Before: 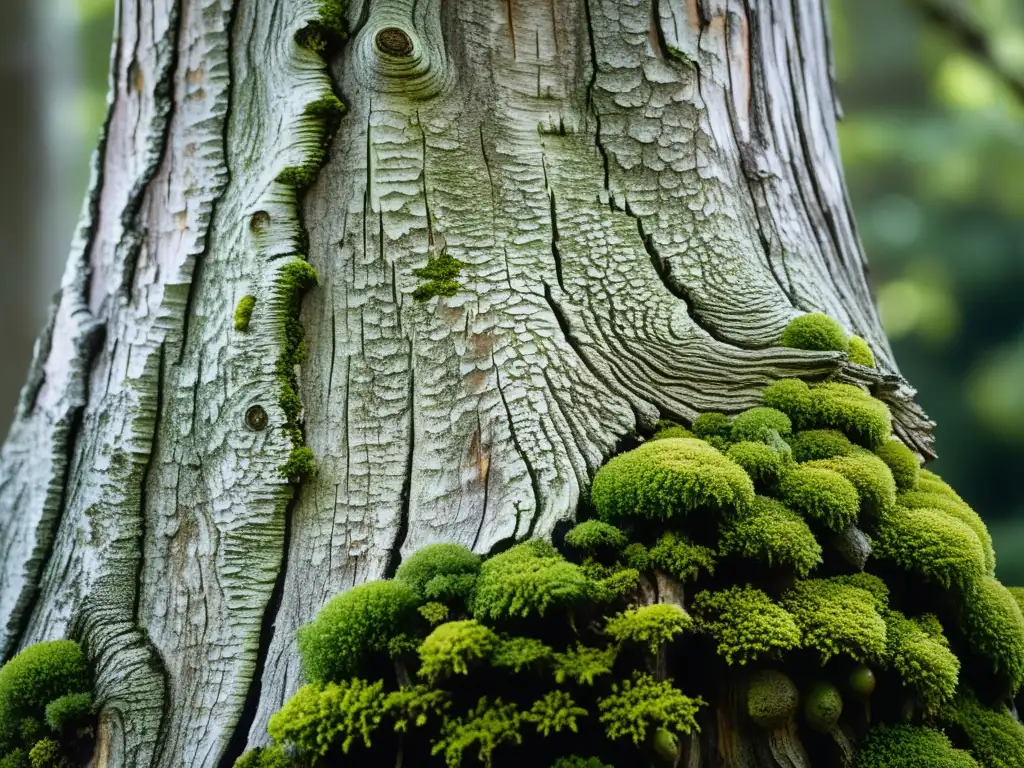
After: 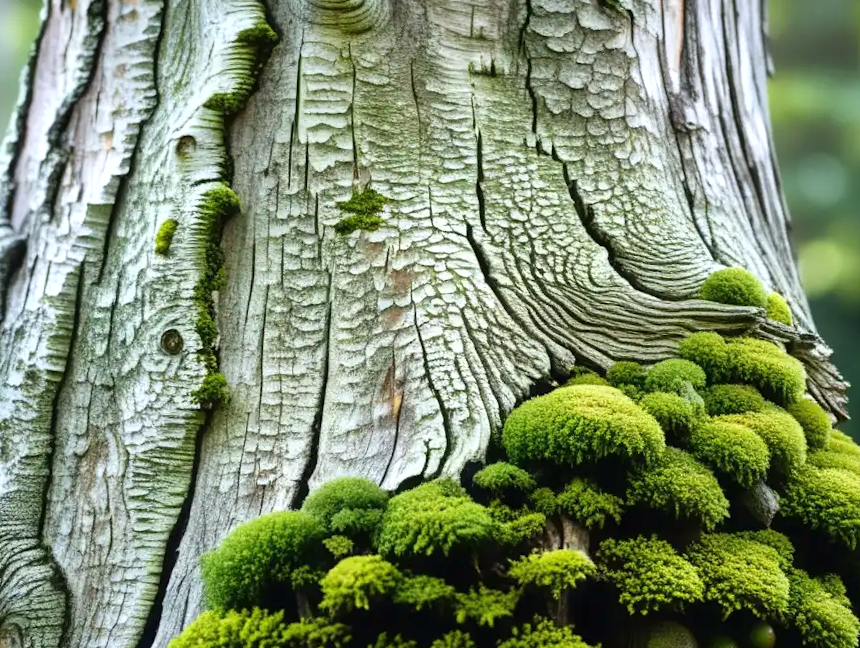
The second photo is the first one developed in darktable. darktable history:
crop and rotate: angle -3.12°, left 5.175%, top 5.204%, right 4.76%, bottom 4.415%
exposure: black level correction 0, exposure 0.396 EV, compensate exposure bias true, compensate highlight preservation false
